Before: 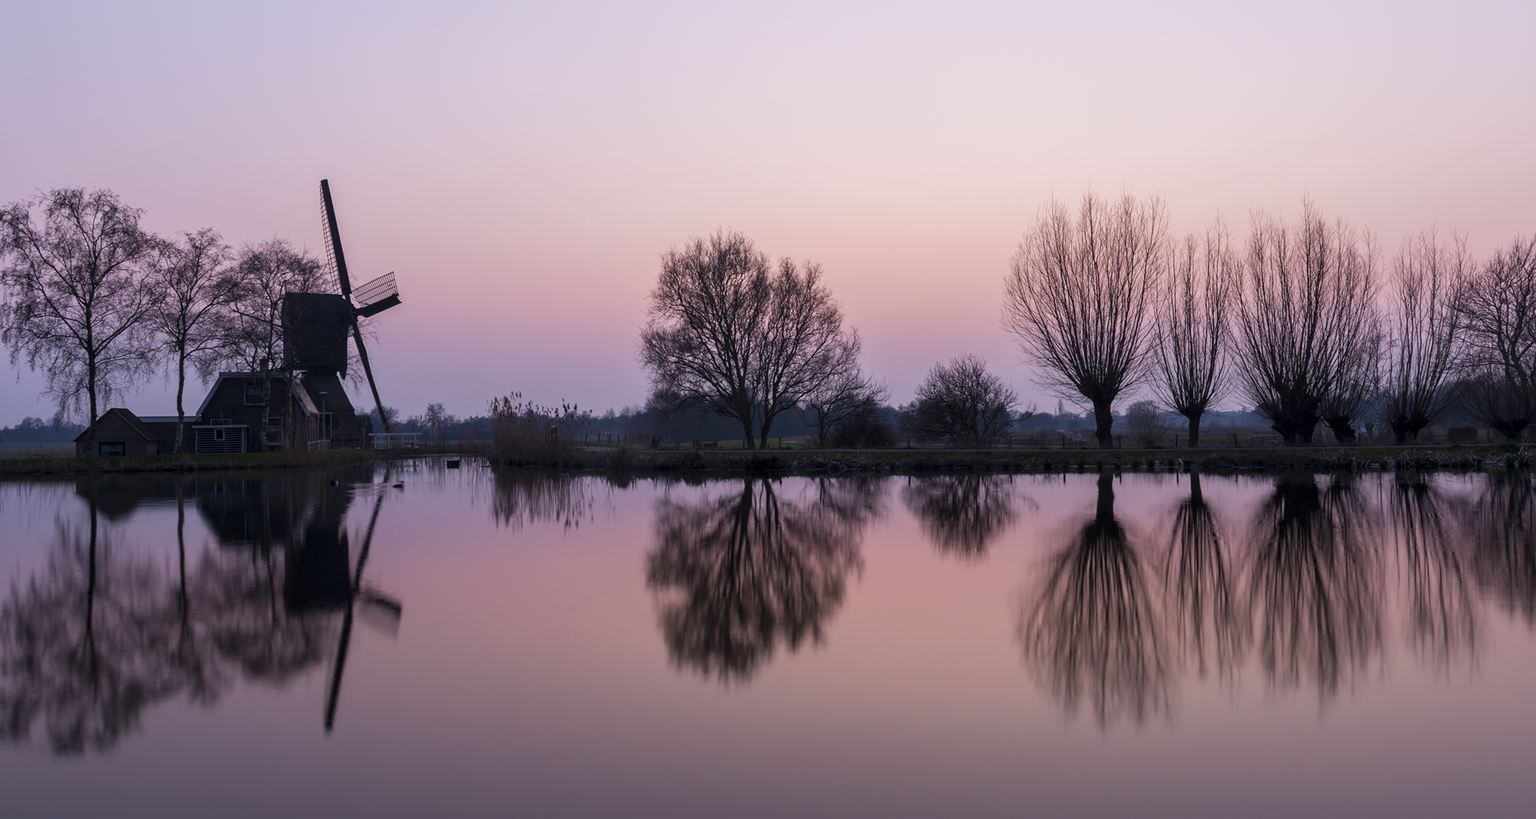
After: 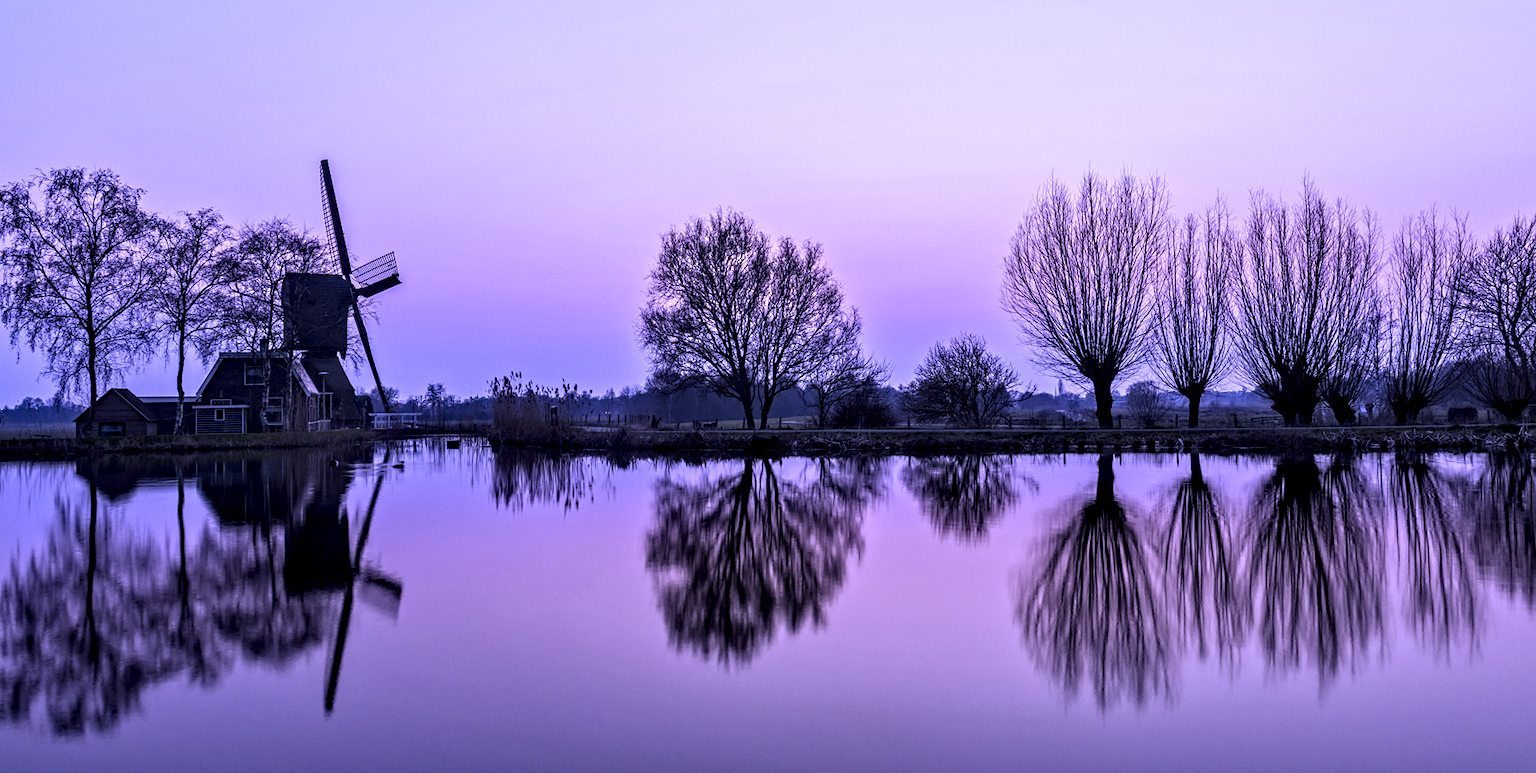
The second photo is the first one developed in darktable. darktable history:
contrast equalizer: octaves 7, y [[0.5, 0.542, 0.583, 0.625, 0.667, 0.708], [0.5 ×6], [0.5 ×6], [0 ×6], [0 ×6]]
local contrast: highlights 61%, detail 143%, midtone range 0.428
crop and rotate: top 2.479%, bottom 3.018%
white balance: red 0.98, blue 1.61
